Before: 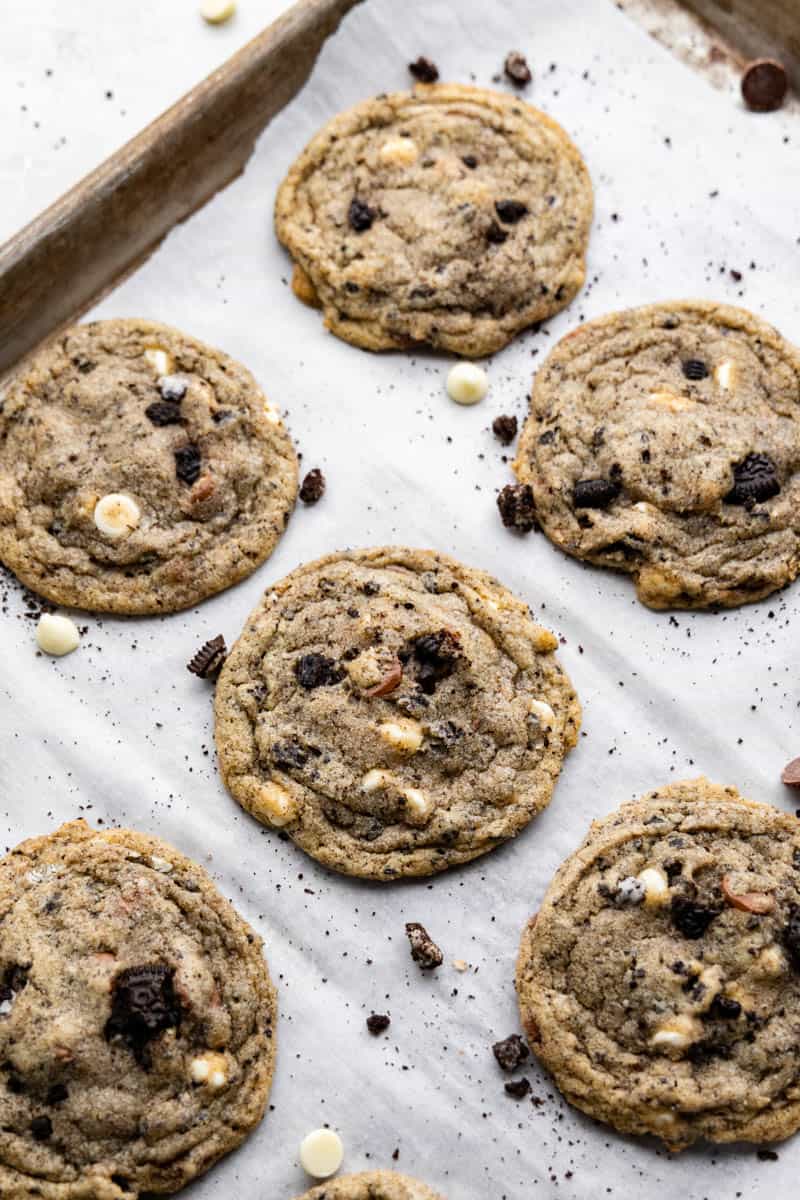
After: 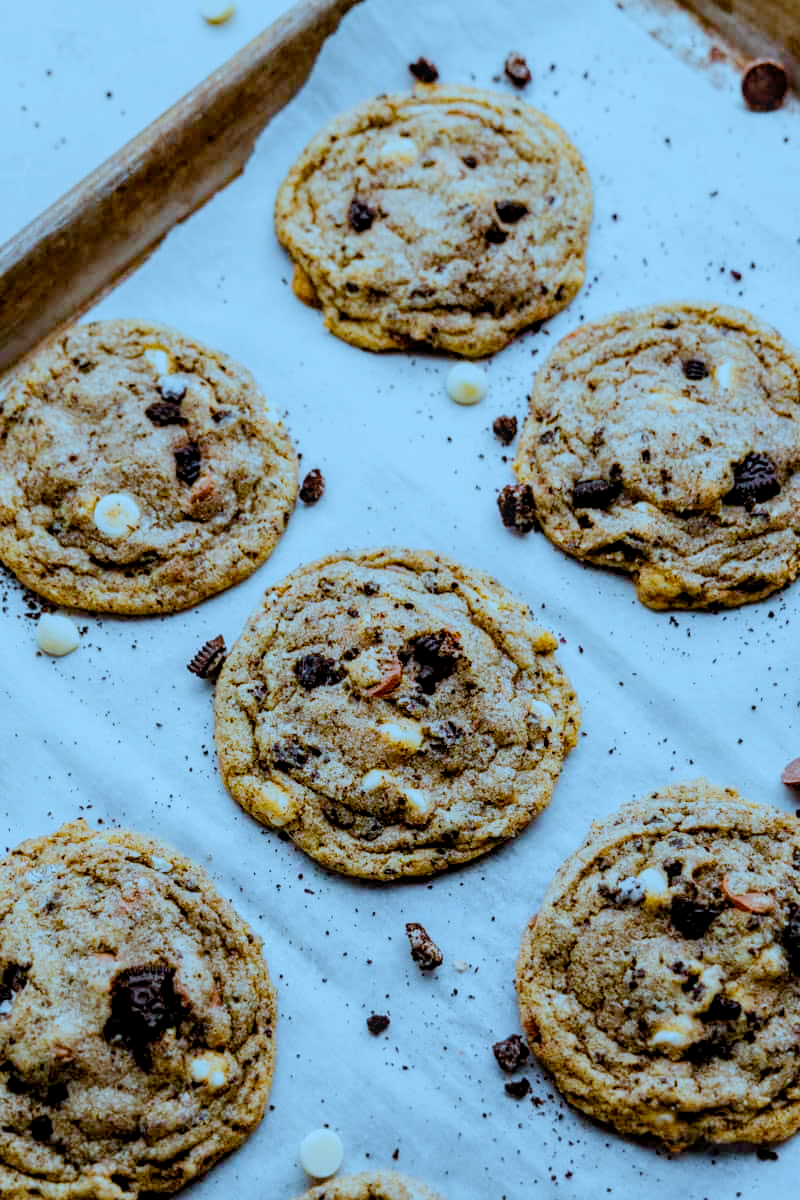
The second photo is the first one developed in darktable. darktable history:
local contrast: on, module defaults
velvia: strength 51.15%, mid-tones bias 0.51
color correction: highlights a* -9.64, highlights b* -21.11
filmic rgb: black relative exposure -6.69 EV, white relative exposure 4.56 EV, hardness 3.23, add noise in highlights 0.001, preserve chrominance no, color science v3 (2019), use custom middle-gray values true, contrast in highlights soft
